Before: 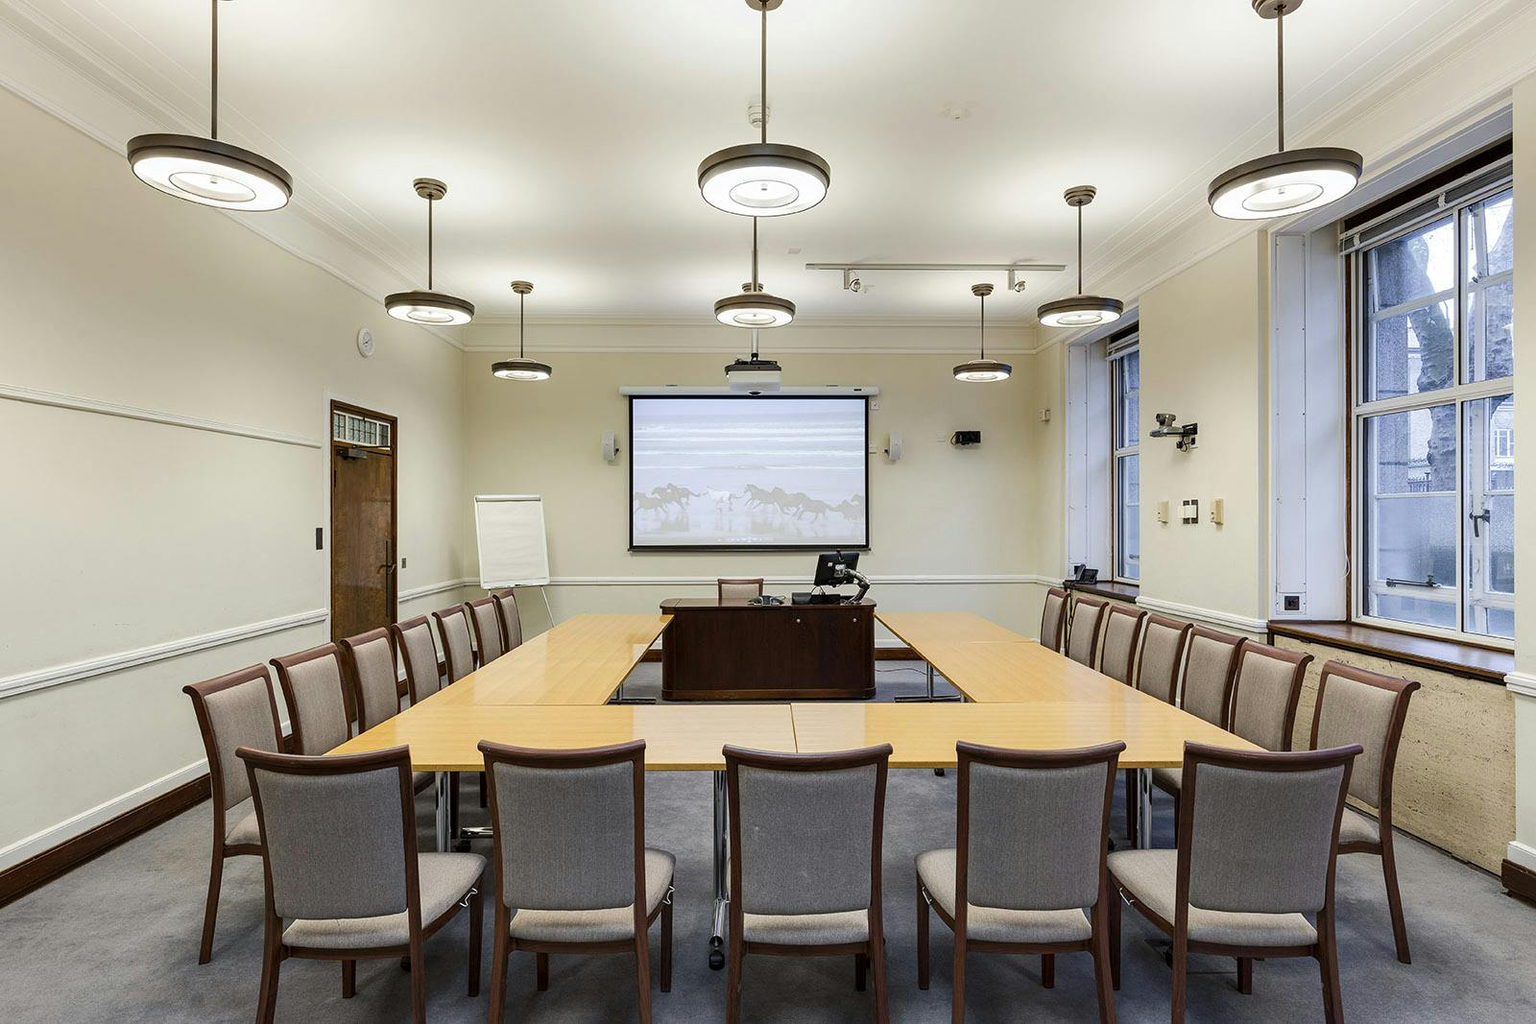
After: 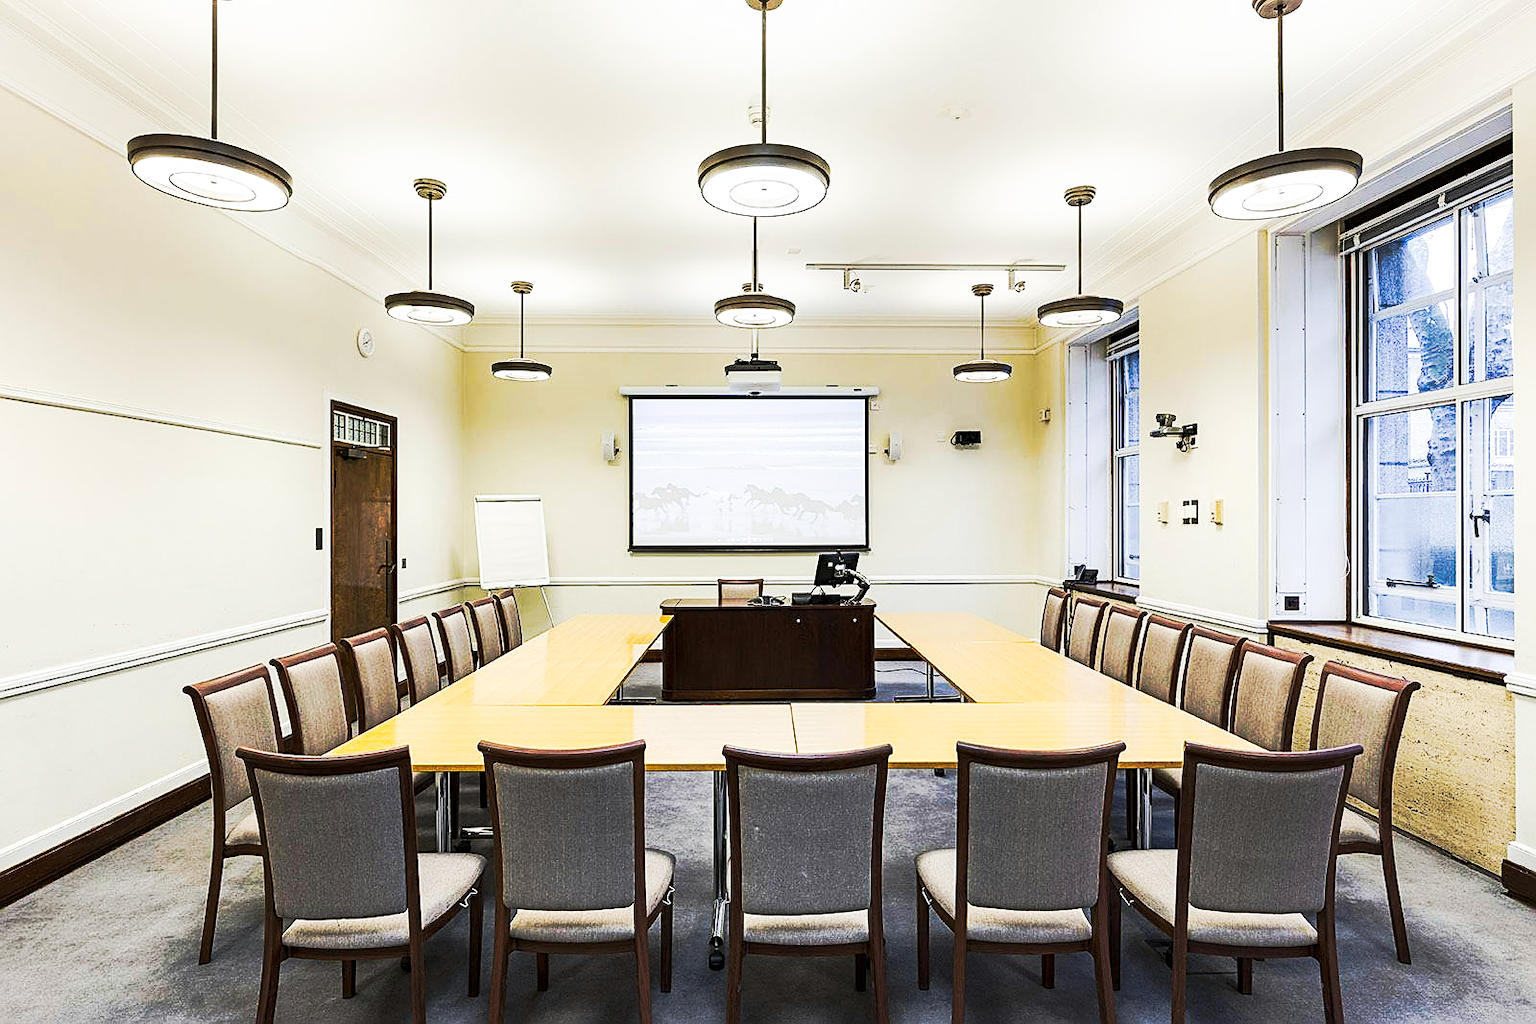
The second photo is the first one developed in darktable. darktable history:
sharpen: on, module defaults
tone curve: curves: ch0 [(0, 0) (0.003, 0.003) (0.011, 0.008) (0.025, 0.018) (0.044, 0.04) (0.069, 0.062) (0.1, 0.09) (0.136, 0.121) (0.177, 0.158) (0.224, 0.197) (0.277, 0.255) (0.335, 0.314) (0.399, 0.391) (0.468, 0.496) (0.543, 0.683) (0.623, 0.801) (0.709, 0.883) (0.801, 0.94) (0.898, 0.984) (1, 1)], preserve colors none
